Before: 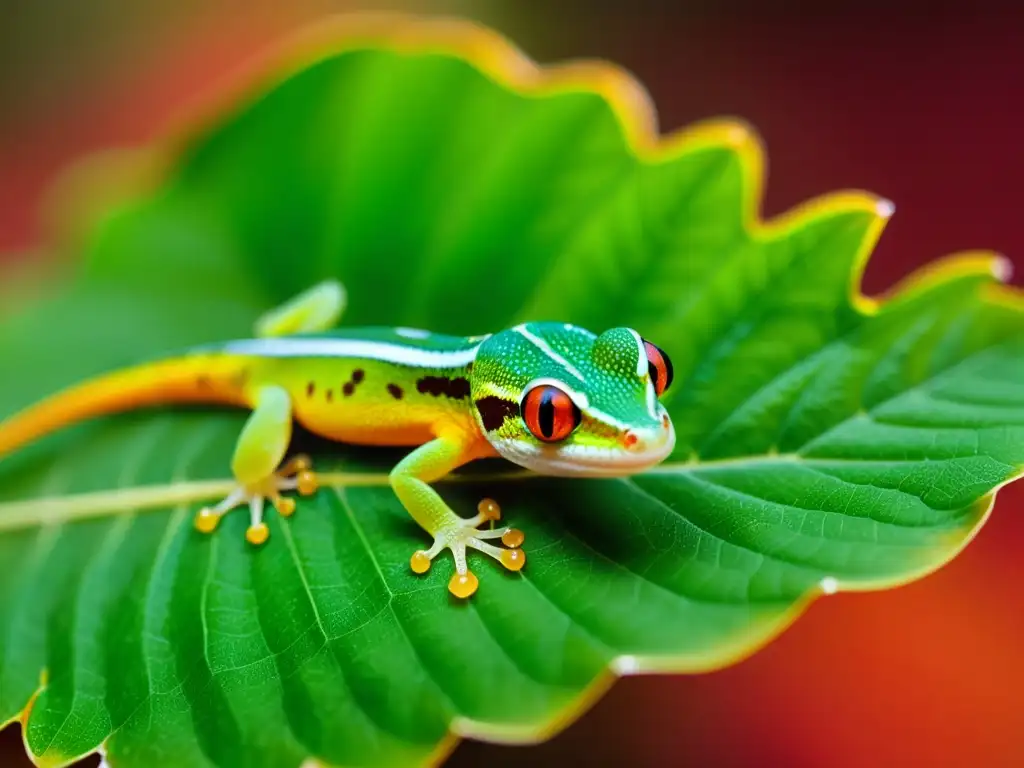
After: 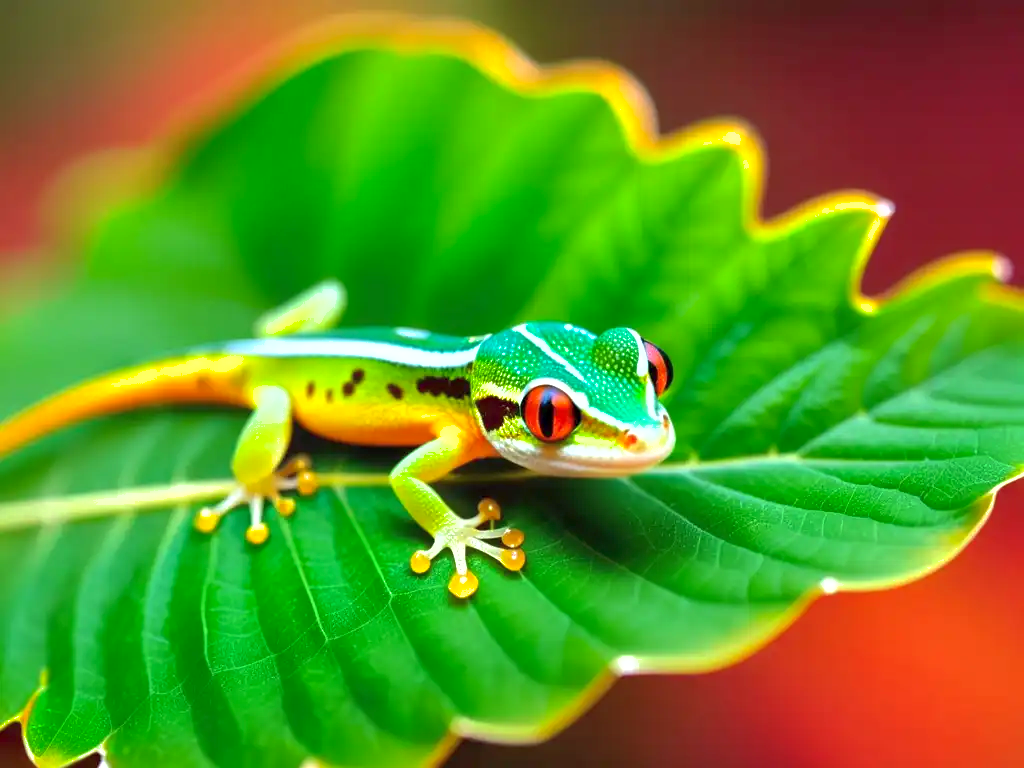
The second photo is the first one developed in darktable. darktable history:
shadows and highlights: on, module defaults
exposure: exposure 0.665 EV, compensate highlight preservation false
